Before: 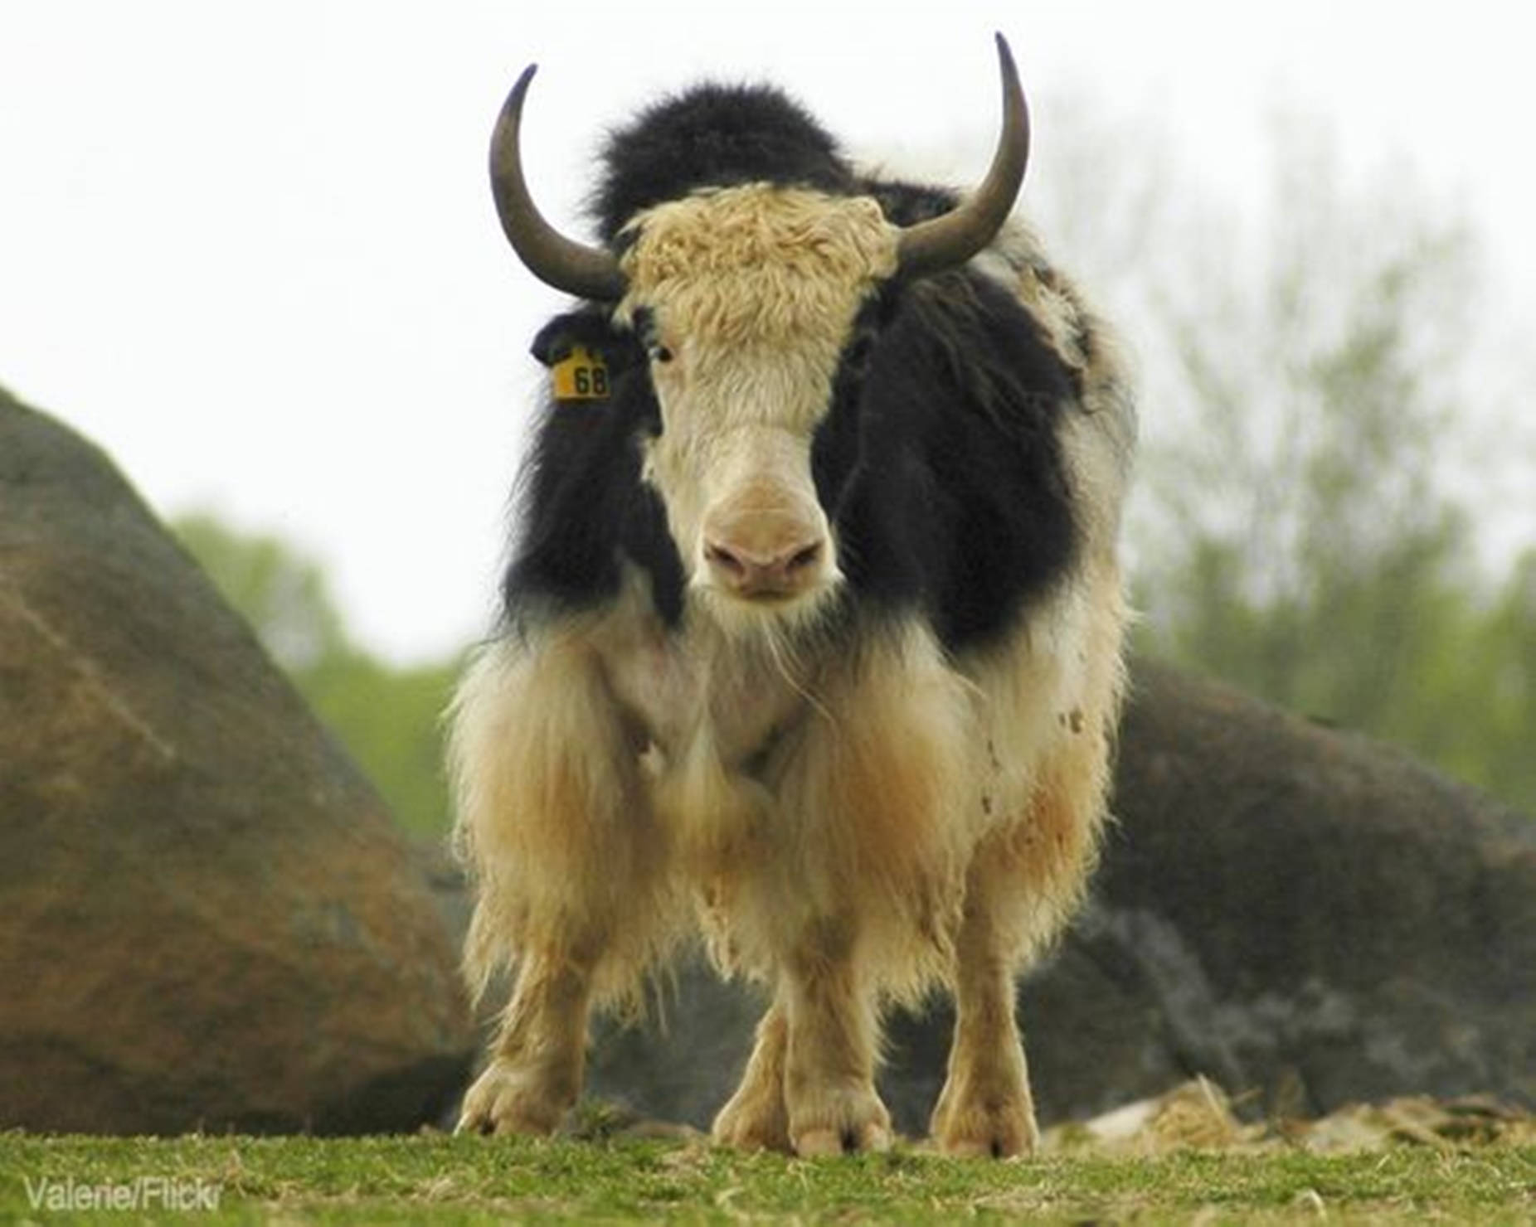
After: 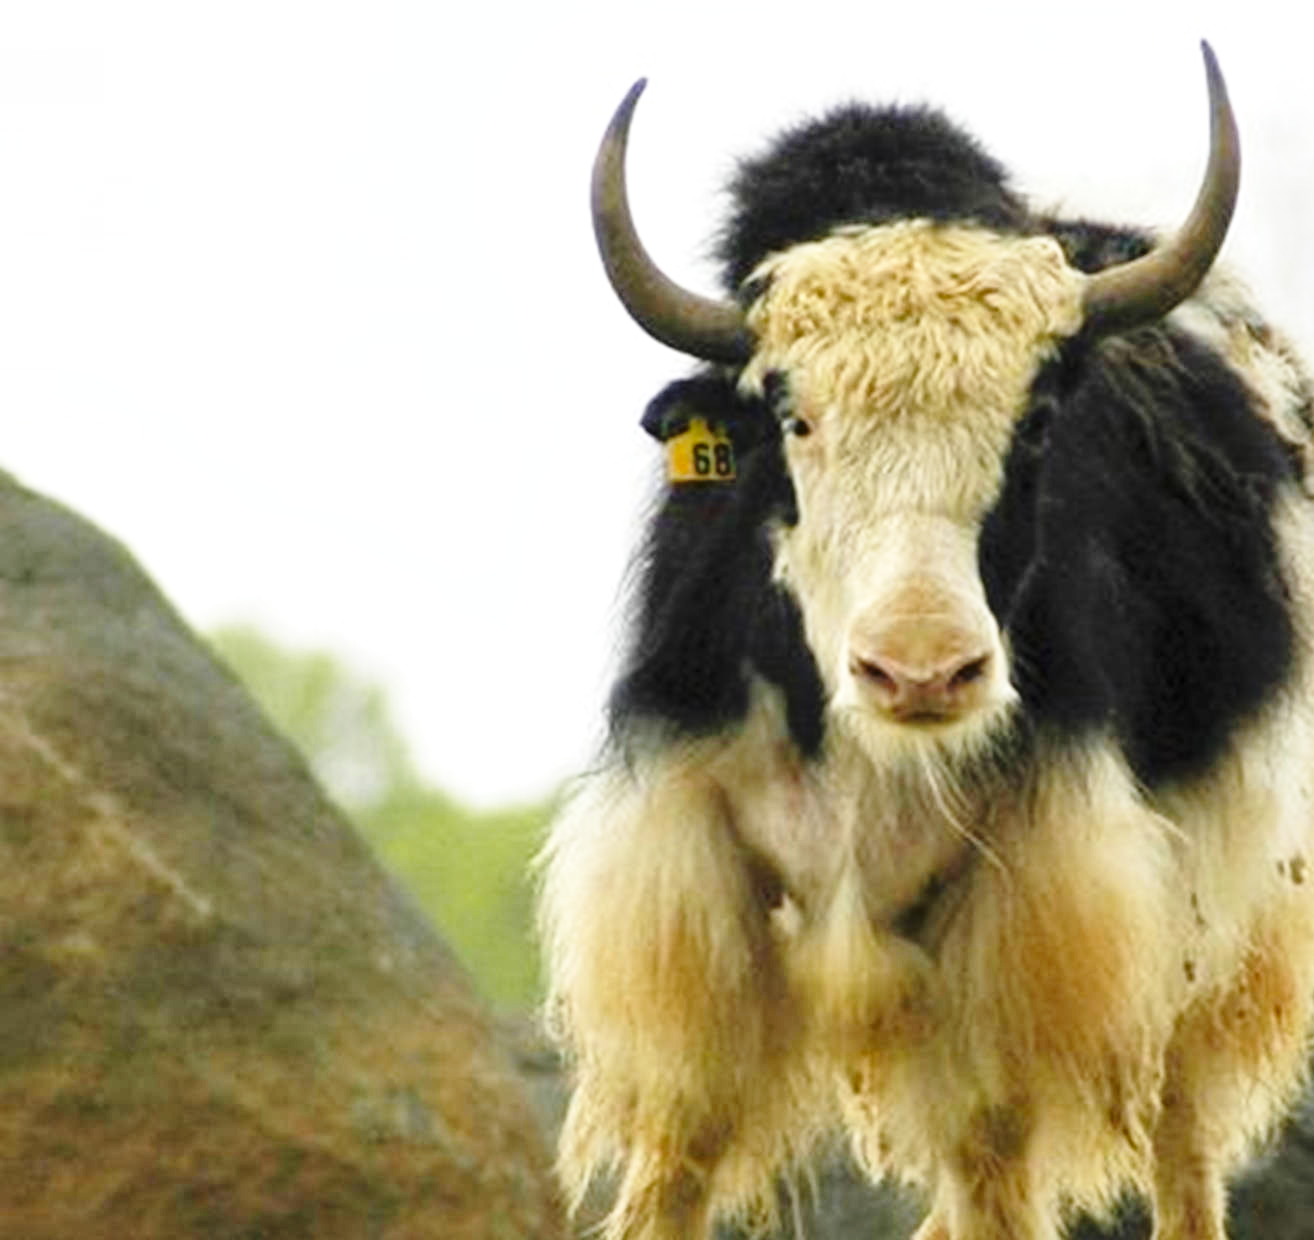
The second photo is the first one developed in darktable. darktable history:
local contrast: mode bilateral grid, contrast 20, coarseness 50, detail 129%, midtone range 0.2
exposure: compensate highlight preservation false
base curve: curves: ch0 [(0, 0) (0.028, 0.03) (0.121, 0.232) (0.46, 0.748) (0.859, 0.968) (1, 1)], preserve colors none
crop: right 29.039%, bottom 16.177%
tone equalizer: edges refinement/feathering 500, mask exposure compensation -1.57 EV, preserve details no
